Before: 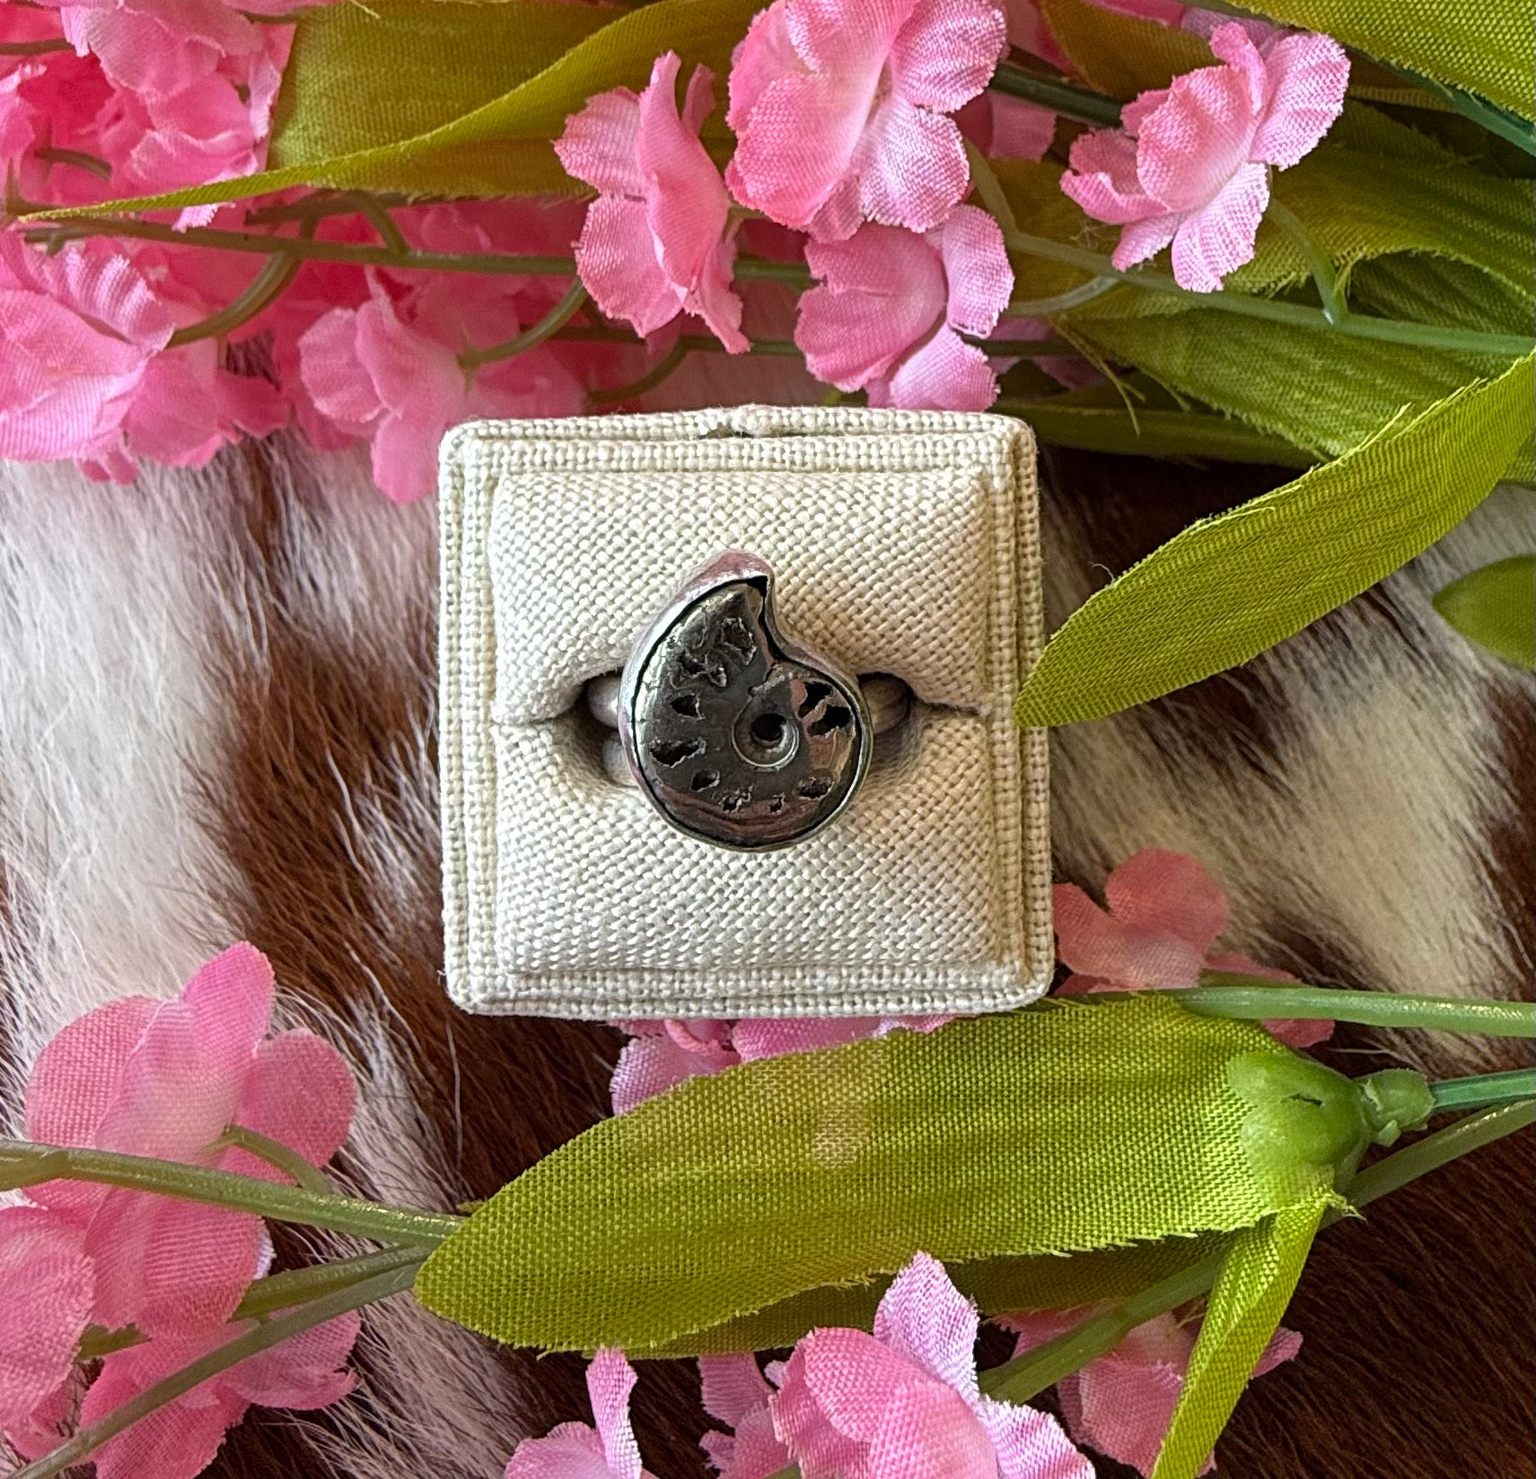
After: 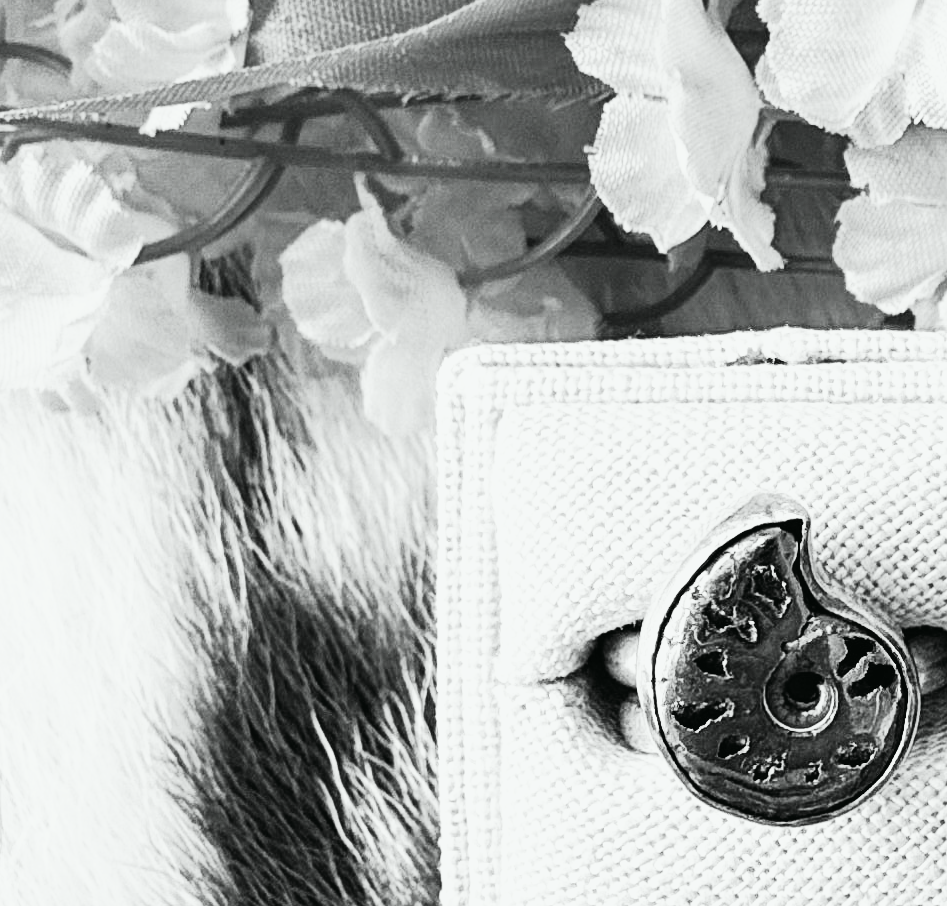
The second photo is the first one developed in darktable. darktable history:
crop and rotate: left 3.066%, top 7.499%, right 41.579%, bottom 37.469%
tone curve: curves: ch0 [(0, 0.013) (0.104, 0.103) (0.258, 0.267) (0.448, 0.487) (0.709, 0.794) (0.895, 0.915) (0.994, 0.971)]; ch1 [(0, 0) (0.335, 0.298) (0.446, 0.413) (0.488, 0.484) (0.515, 0.508) (0.584, 0.623) (0.635, 0.661) (1, 1)]; ch2 [(0, 0) (0.314, 0.306) (0.436, 0.447) (0.502, 0.503) (0.538, 0.541) (0.568, 0.603) (0.641, 0.635) (0.717, 0.701) (1, 1)], color space Lab, independent channels, preserve colors none
base curve: curves: ch0 [(0, 0) (0.007, 0.004) (0.027, 0.03) (0.046, 0.07) (0.207, 0.54) (0.442, 0.872) (0.673, 0.972) (1, 1)], preserve colors none
color calibration: output gray [0.253, 0.26, 0.487, 0], illuminant as shot in camera, x 0.358, y 0.373, temperature 4628.91 K
